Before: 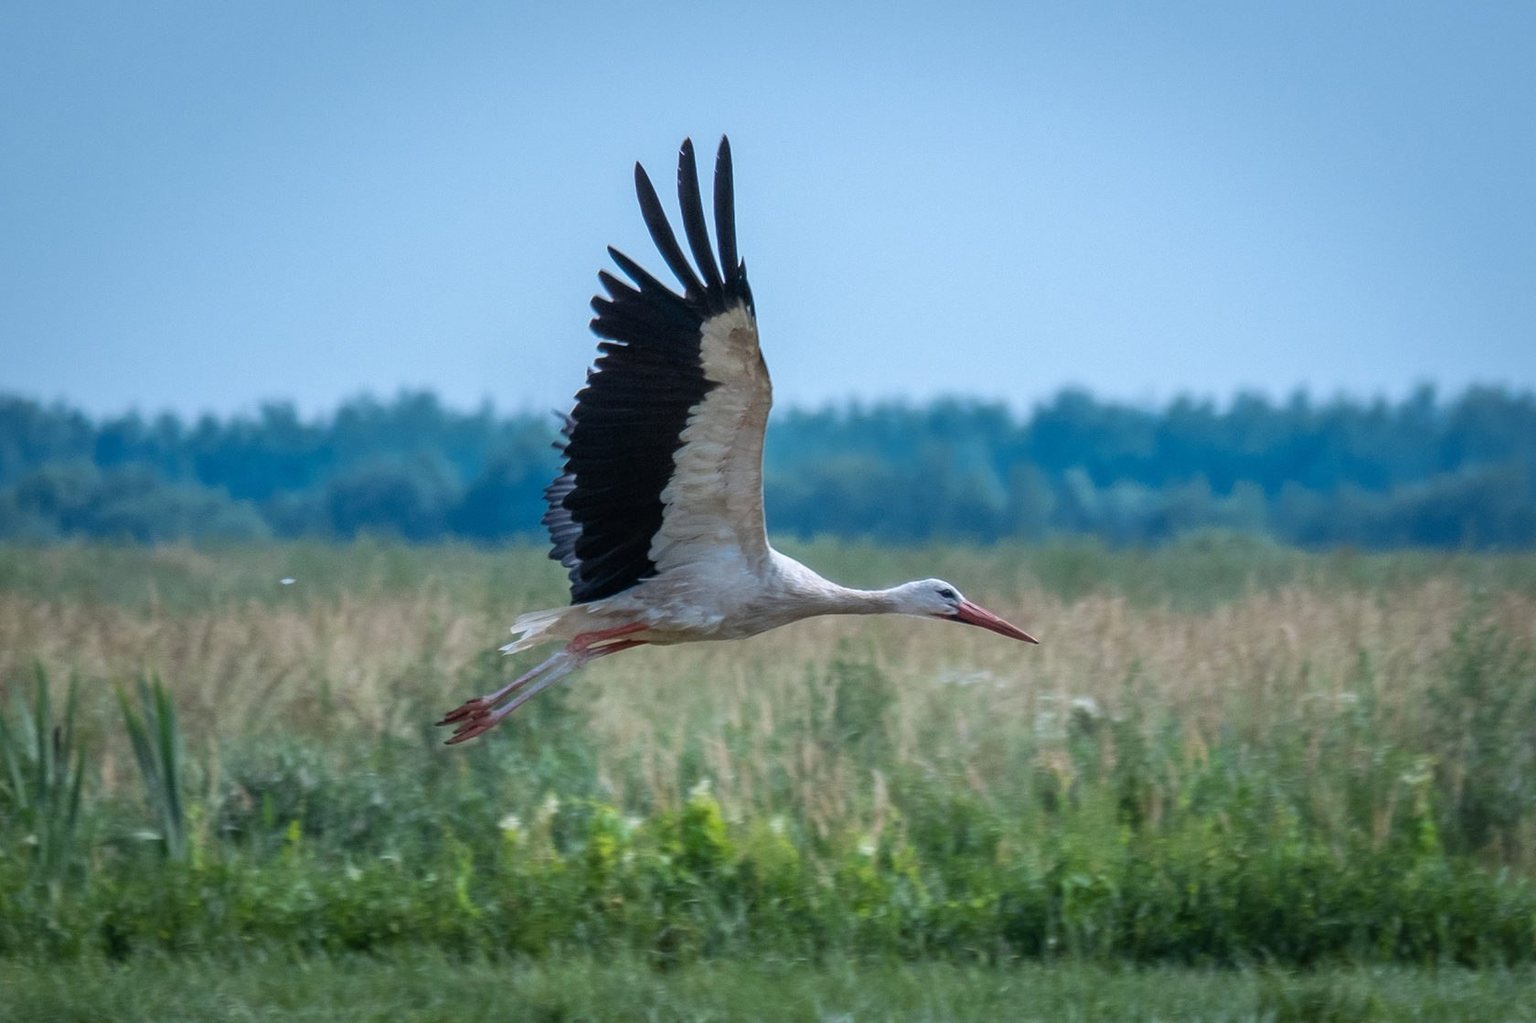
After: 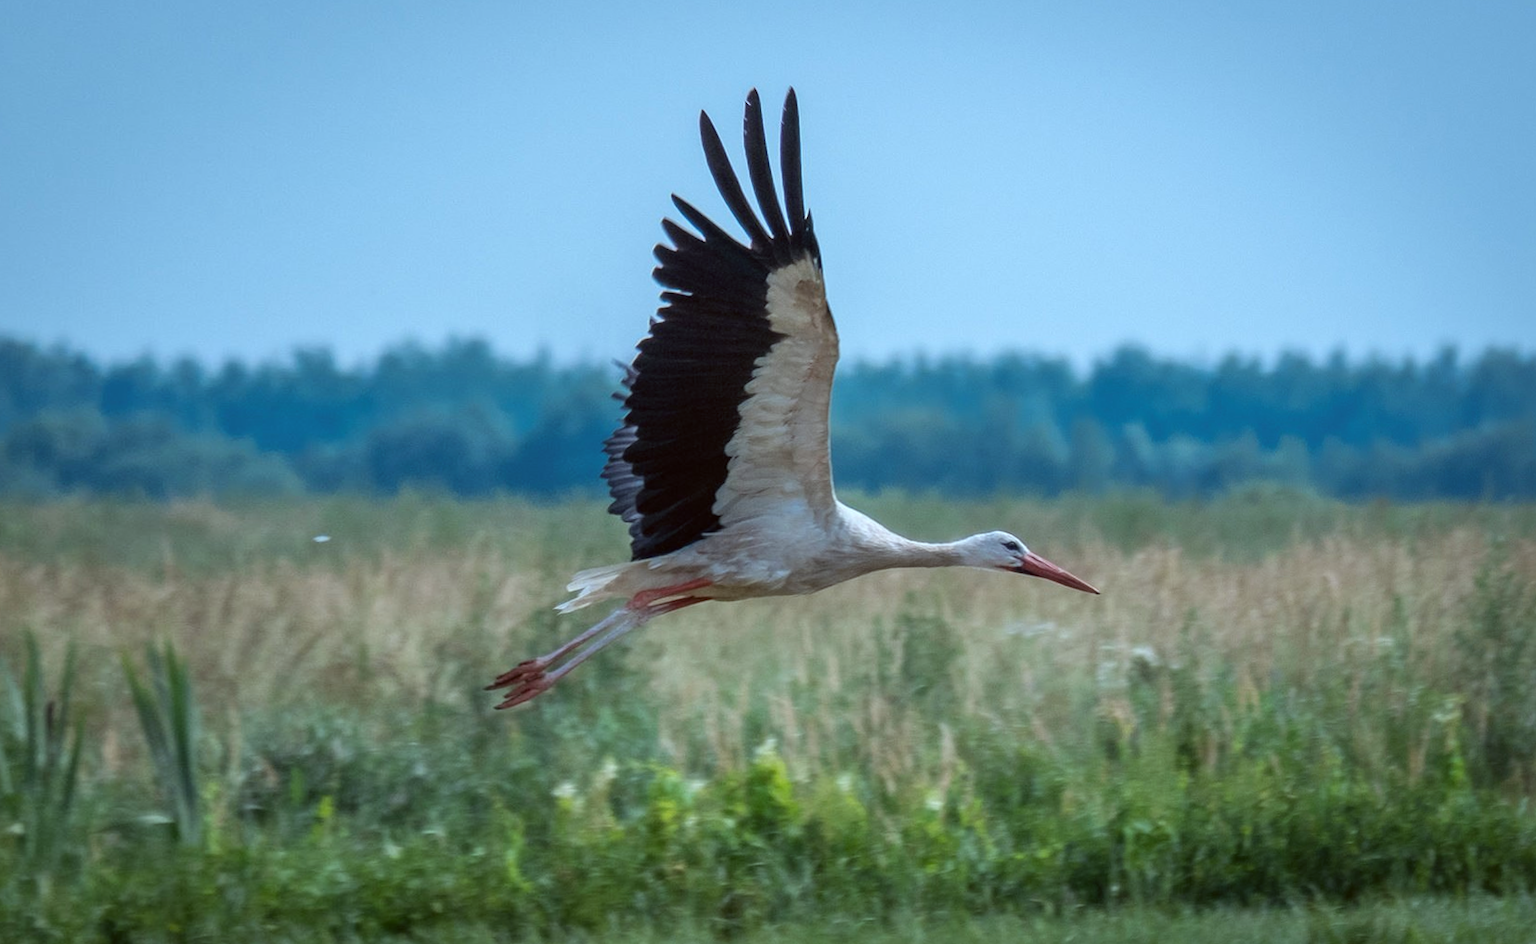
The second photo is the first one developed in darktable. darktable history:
rotate and perspective: rotation -0.013°, lens shift (vertical) -0.027, lens shift (horizontal) 0.178, crop left 0.016, crop right 0.989, crop top 0.082, crop bottom 0.918
color correction: highlights a* -4.98, highlights b* -3.76, shadows a* 3.83, shadows b* 4.08
